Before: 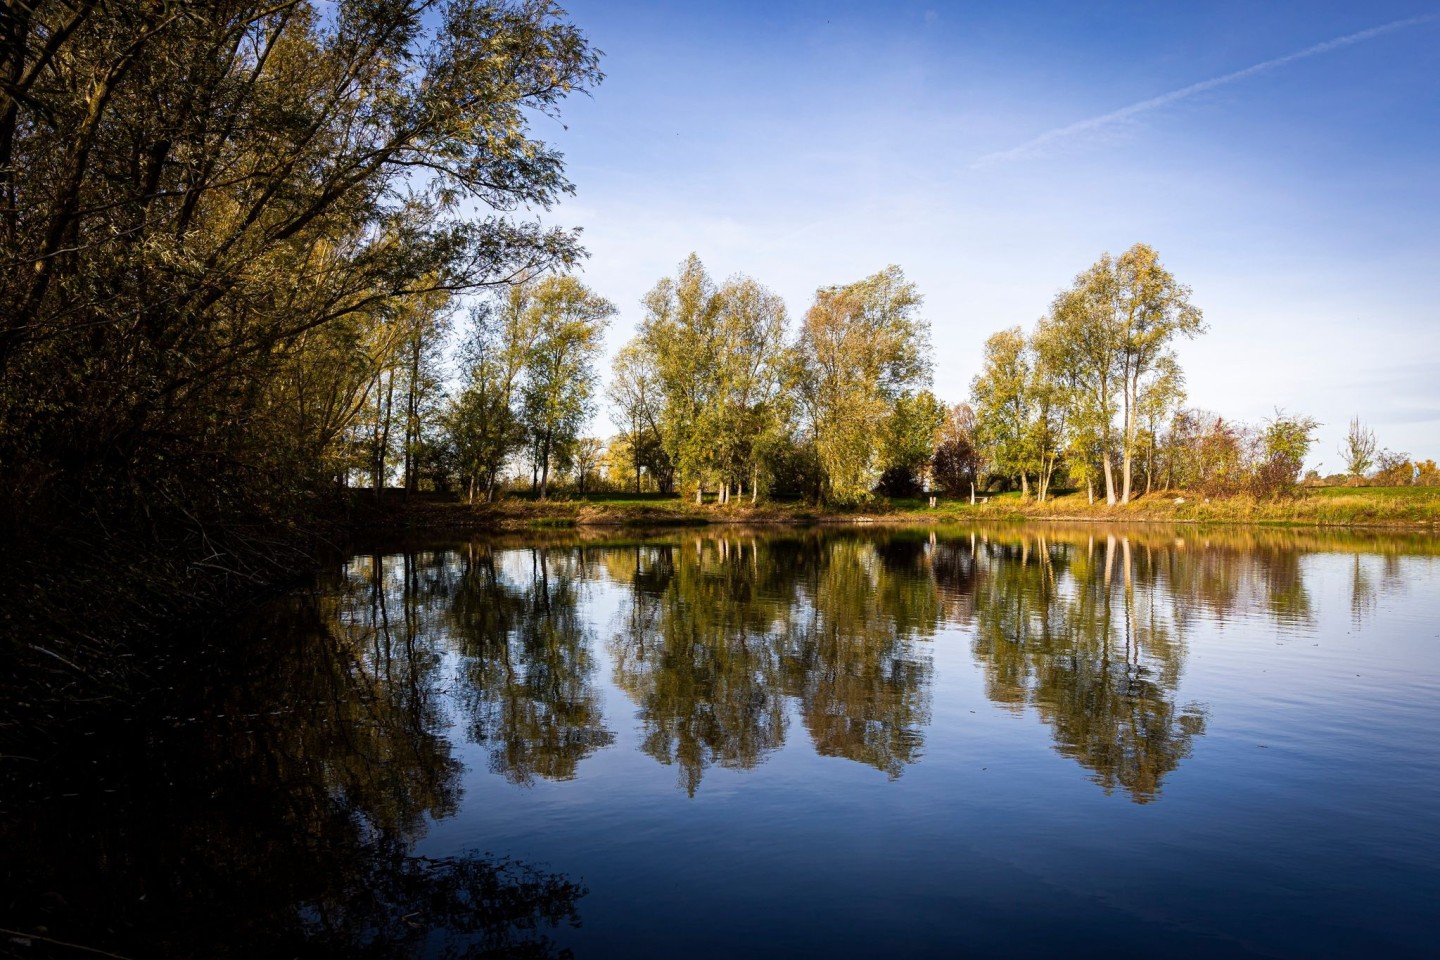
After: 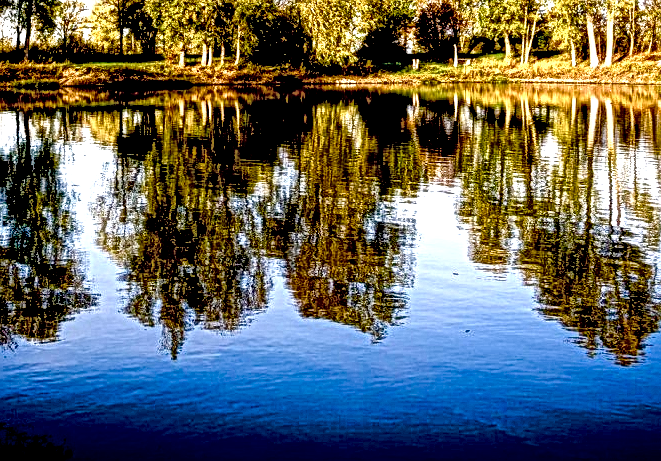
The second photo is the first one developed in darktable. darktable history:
exposure: black level correction 0.036, exposure 0.908 EV, compensate exposure bias true, compensate highlight preservation false
shadows and highlights: radius 126.79, shadows 30.47, highlights -31.18, low approximation 0.01, soften with gaussian
local contrast: mode bilateral grid, contrast 20, coarseness 3, detail 299%, midtone range 0.2
crop: left 35.904%, top 45.718%, right 18.161%, bottom 6.195%
color balance rgb: perceptual saturation grading › global saturation 20%, perceptual saturation grading › highlights -49.345%, perceptual saturation grading › shadows 25.723%, global vibrance 29.73%
